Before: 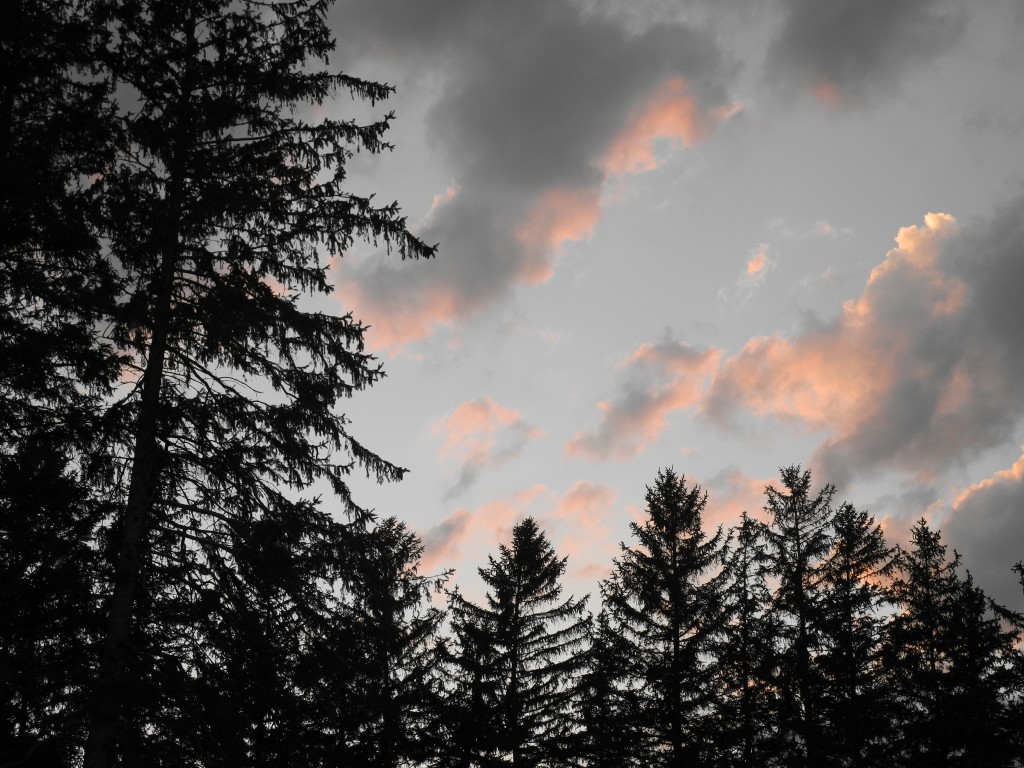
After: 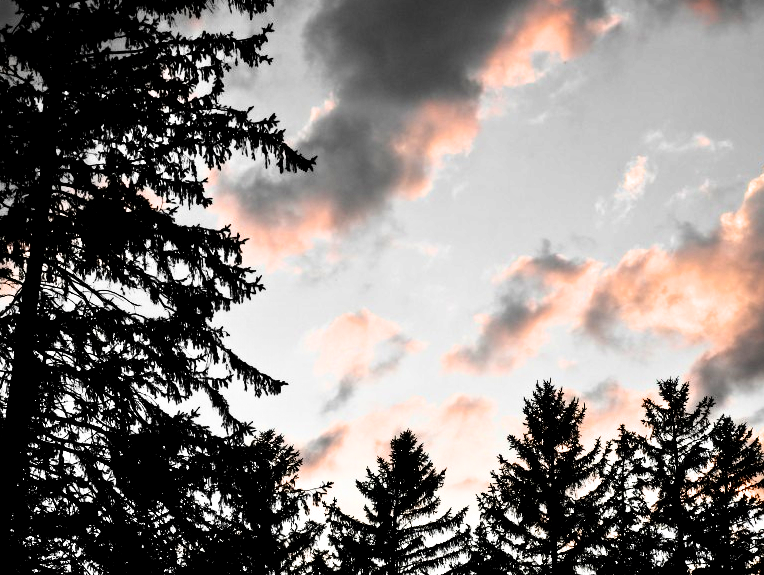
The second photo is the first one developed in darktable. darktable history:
crop and rotate: left 12.009%, top 11.374%, right 13.298%, bottom 13.744%
color balance rgb: global offset › luminance -0.882%, perceptual saturation grading › global saturation 0.86%, global vibrance 35.409%, contrast 9.57%
contrast equalizer: octaves 7, y [[0.511, 0.558, 0.631, 0.632, 0.559, 0.512], [0.5 ×6], [0.507, 0.559, 0.627, 0.644, 0.647, 0.647], [0 ×6], [0 ×6]]
contrast brightness saturation: contrast 0.193, brightness -0.104, saturation 0.212
filmic rgb: black relative exposure -8.19 EV, white relative exposure 2.2 EV, target white luminance 99.891%, hardness 7.08, latitude 75.15%, contrast 1.318, highlights saturation mix -2.84%, shadows ↔ highlights balance 30.46%, iterations of high-quality reconstruction 0
